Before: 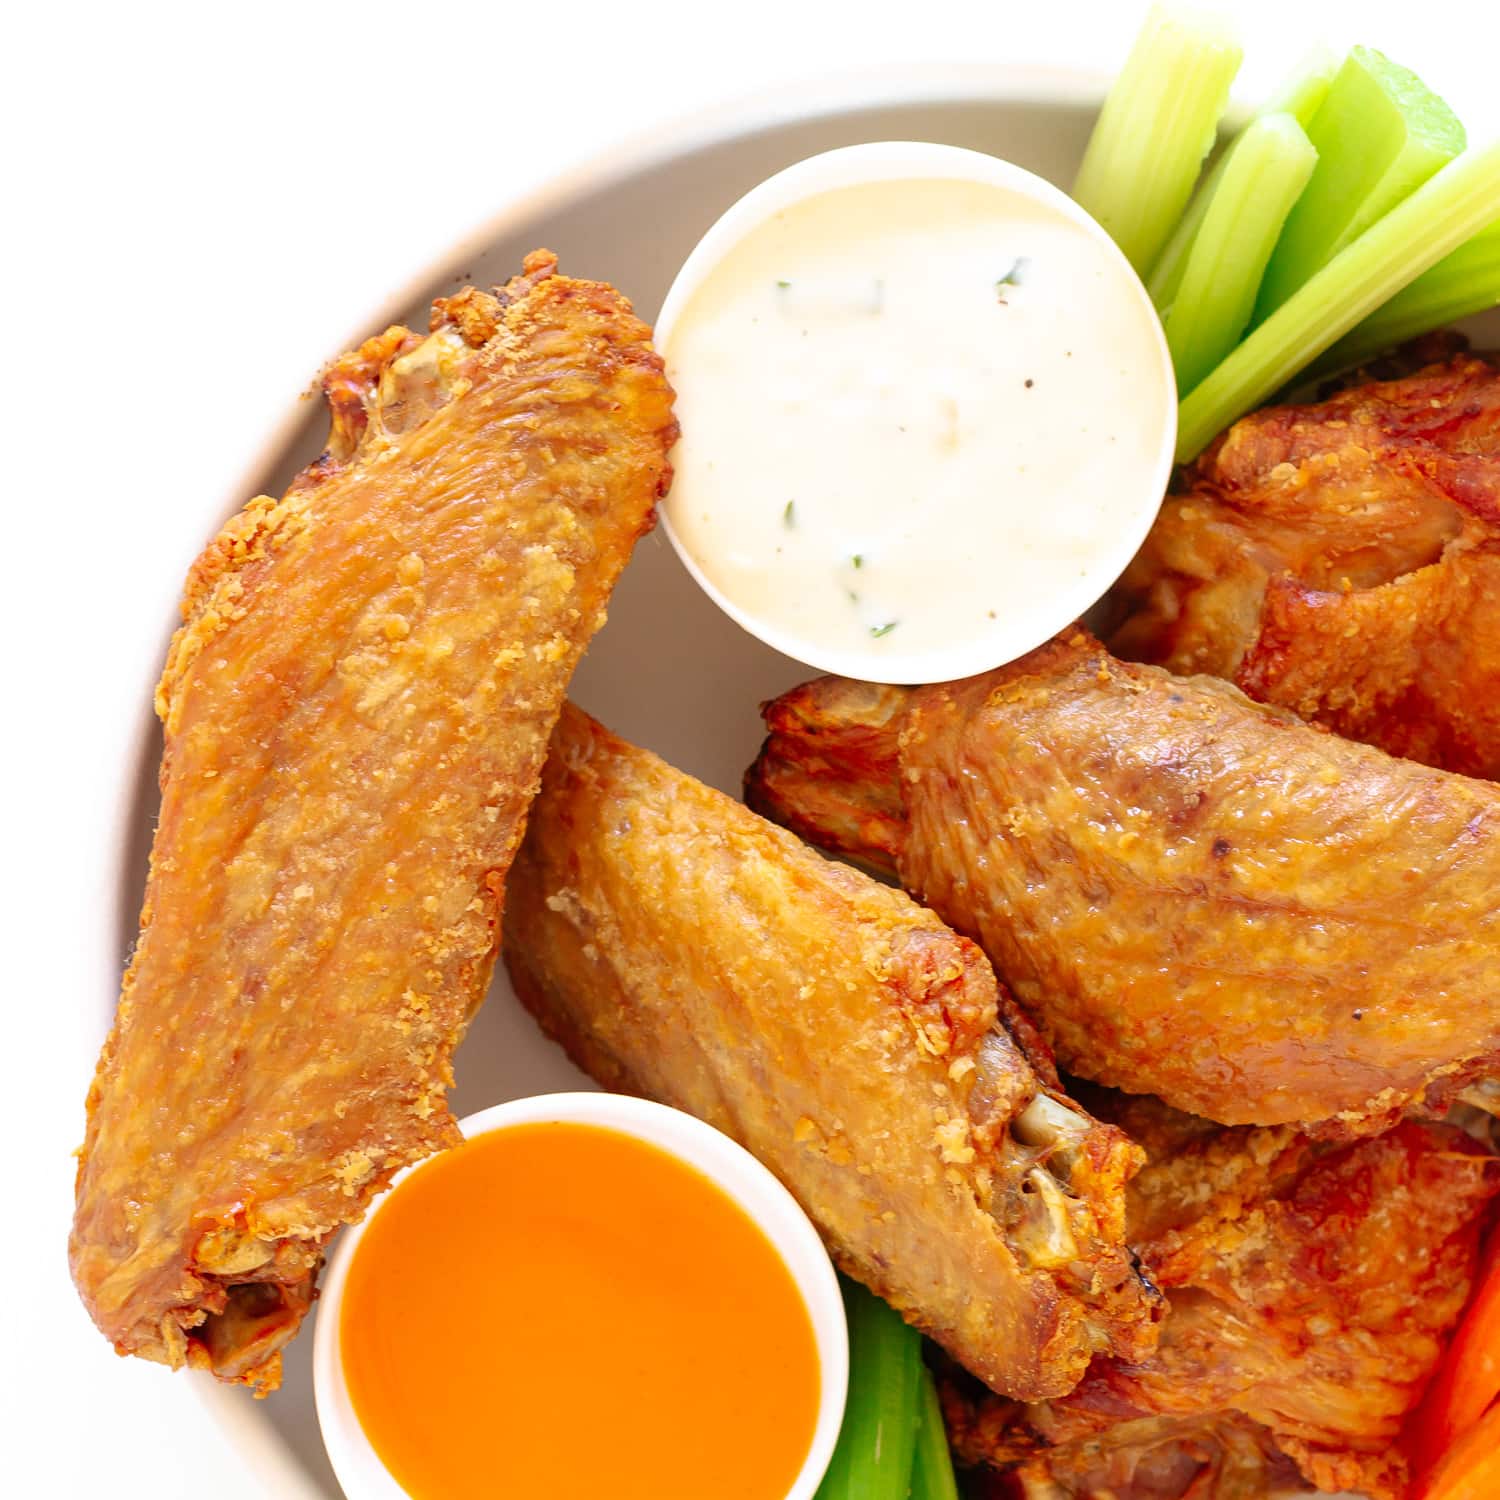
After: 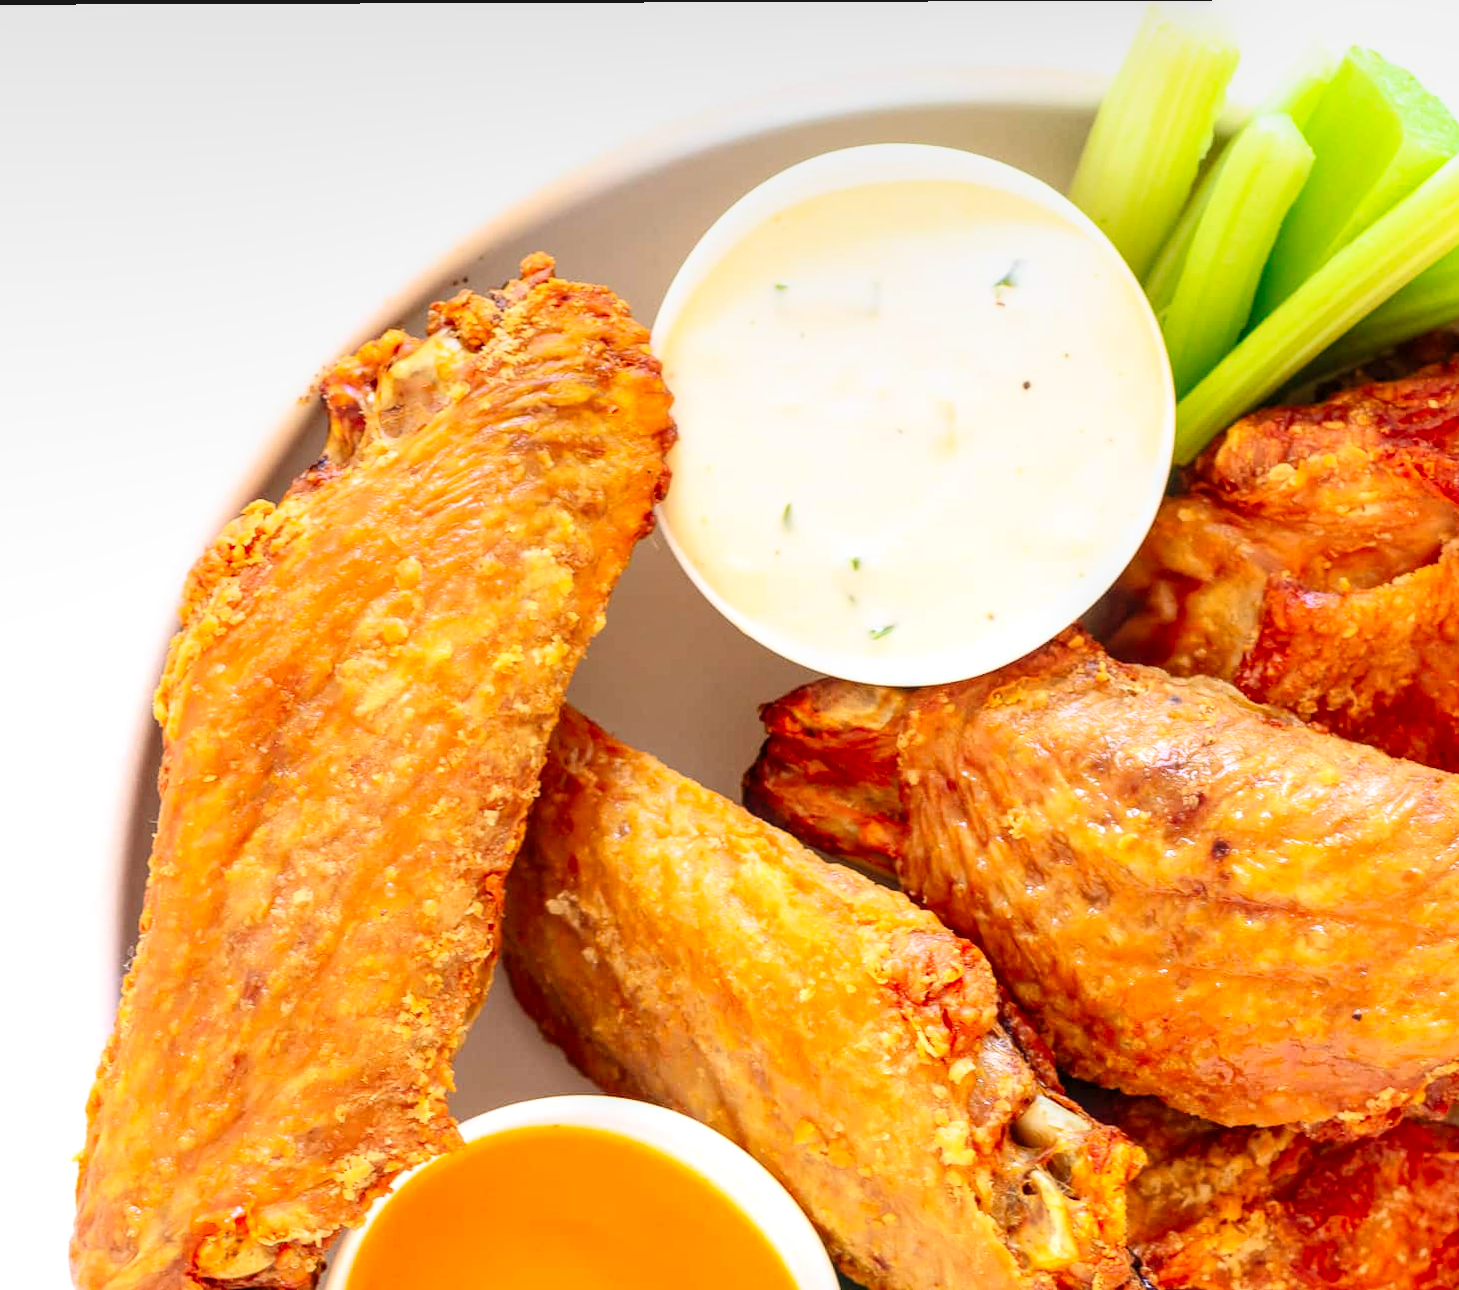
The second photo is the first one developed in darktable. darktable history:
local contrast: on, module defaults
contrast brightness saturation: contrast 0.205, brightness 0.165, saturation 0.226
crop and rotate: angle 0.202°, left 0.303%, right 2.742%, bottom 14.262%
